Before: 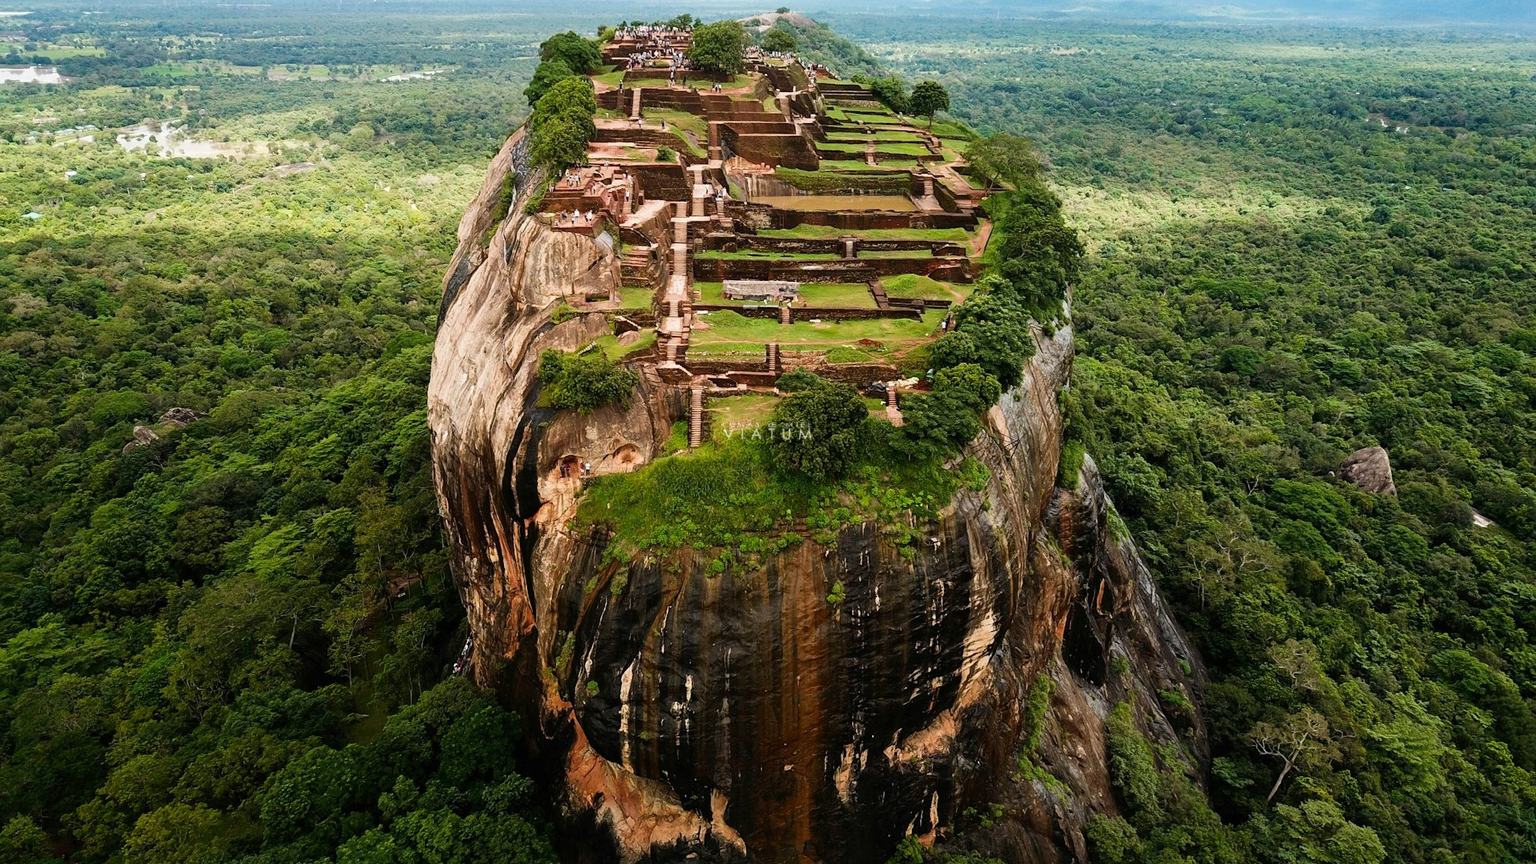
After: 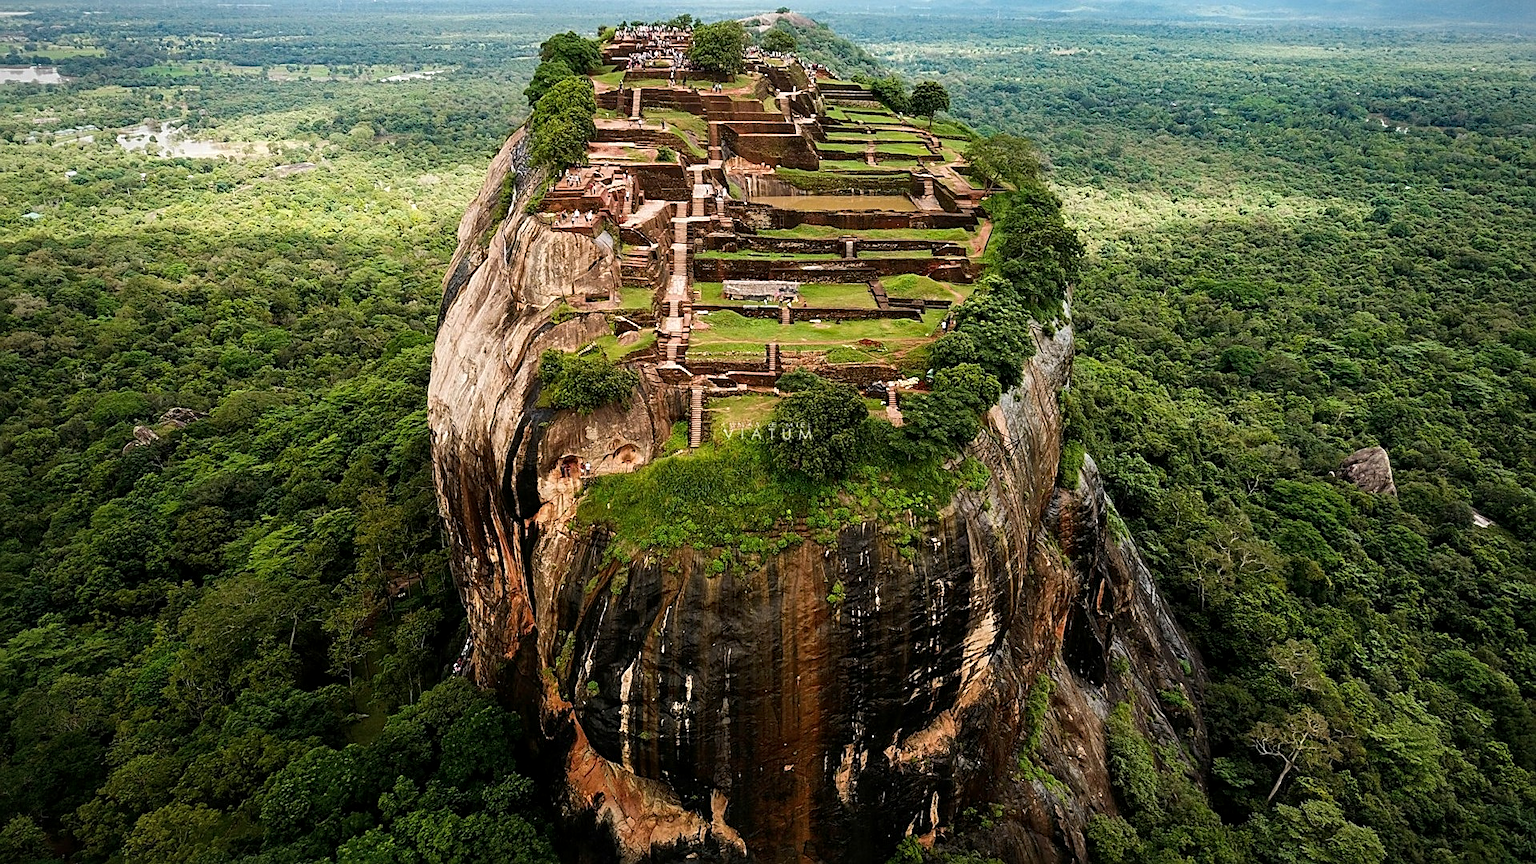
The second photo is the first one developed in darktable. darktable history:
sharpen: on, module defaults
local contrast: highlights 100%, shadows 102%, detail 119%, midtone range 0.2
vignetting: fall-off radius 60.99%, brightness -0.579, saturation -0.249, unbound false
